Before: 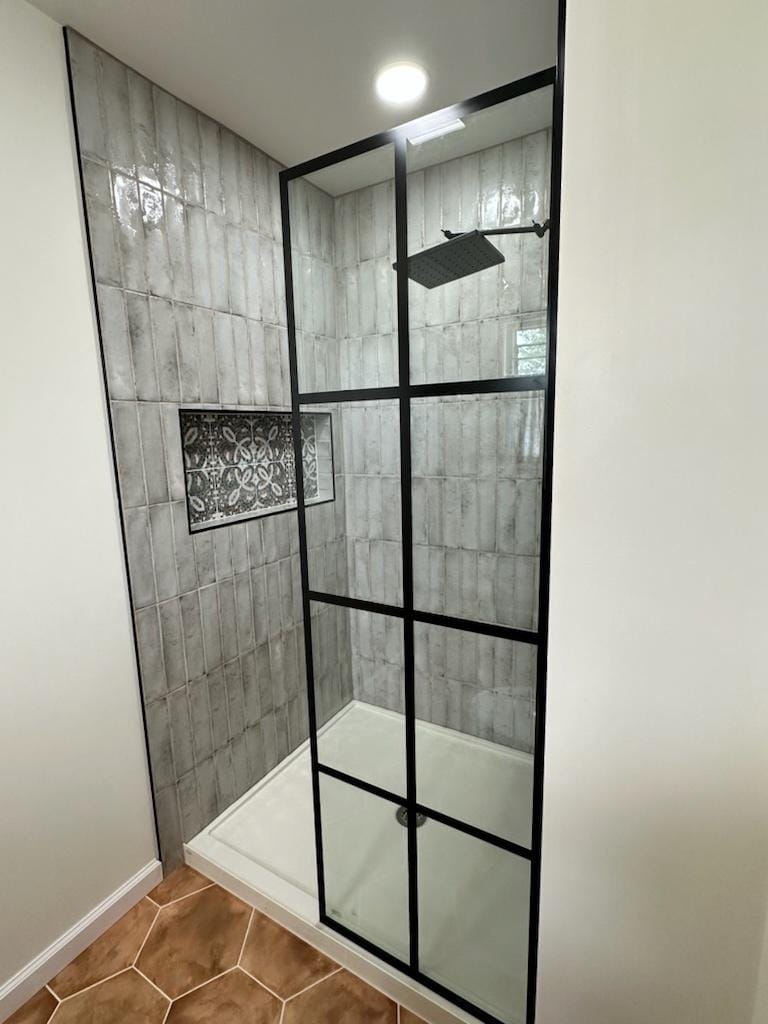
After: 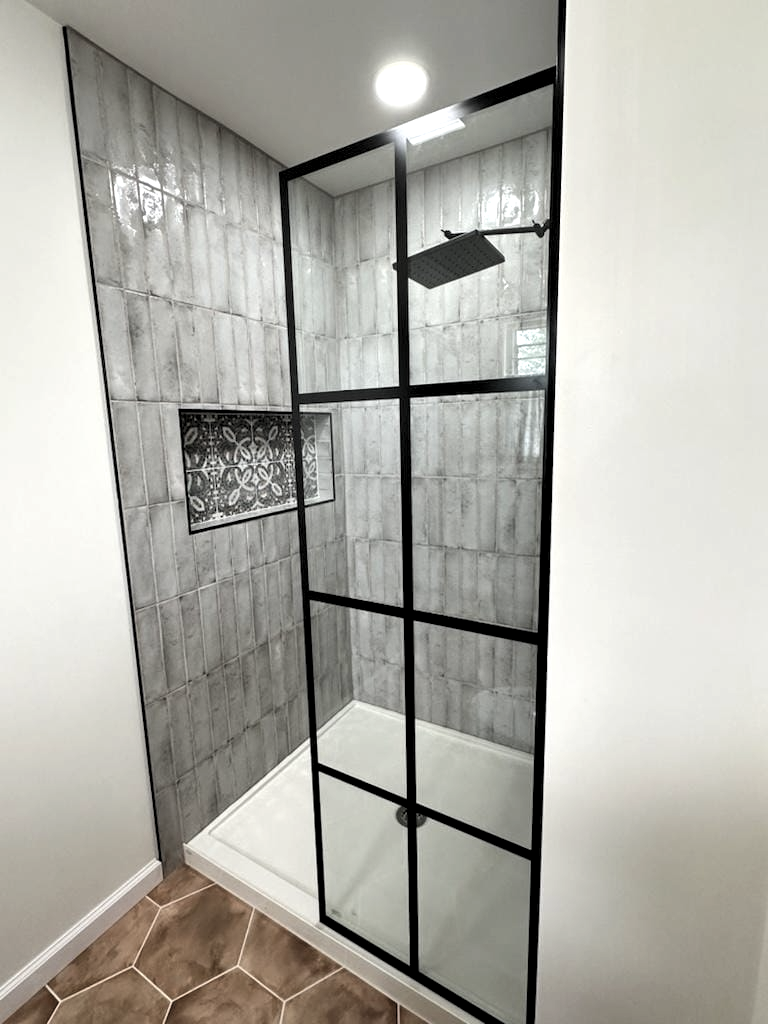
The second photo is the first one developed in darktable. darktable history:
levels: levels [0.055, 0.477, 0.9]
color correction: saturation 0.57
